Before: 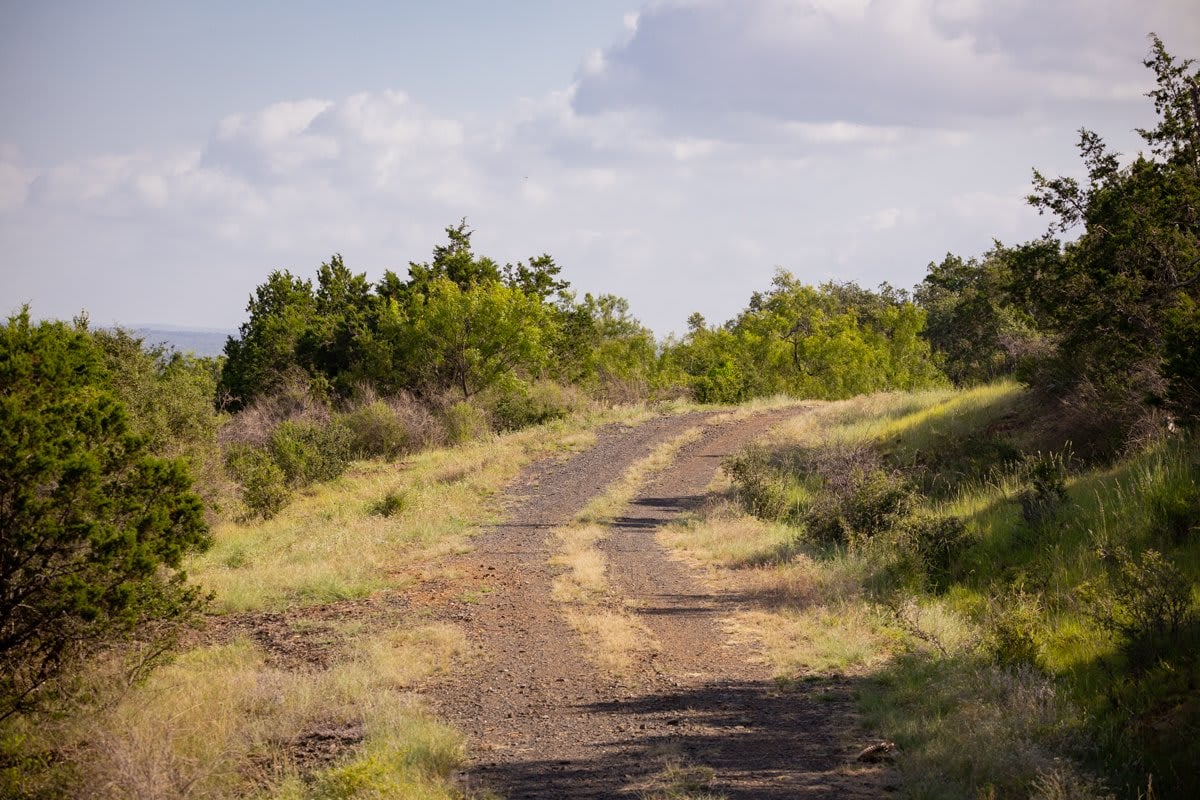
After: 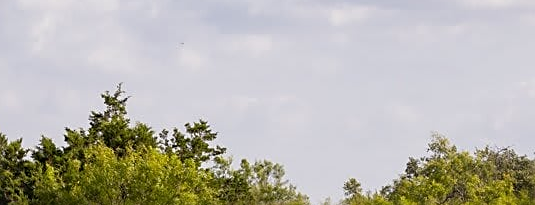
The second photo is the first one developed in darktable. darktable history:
sharpen: on, module defaults
crop: left 28.725%, top 16.792%, right 26.677%, bottom 57.484%
